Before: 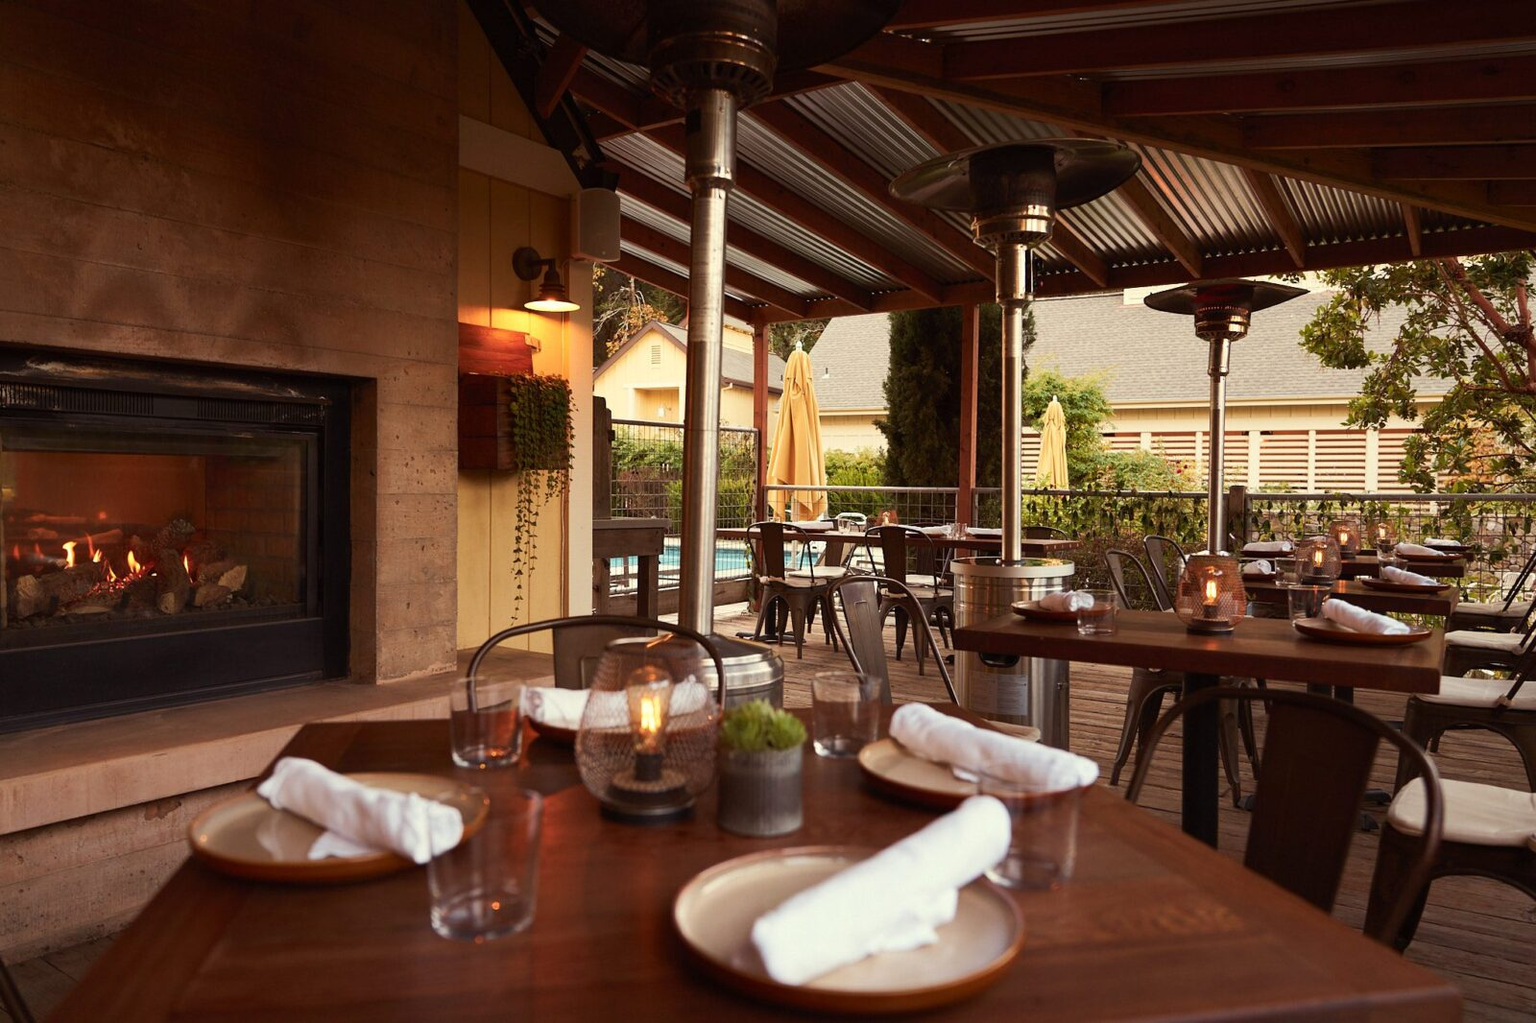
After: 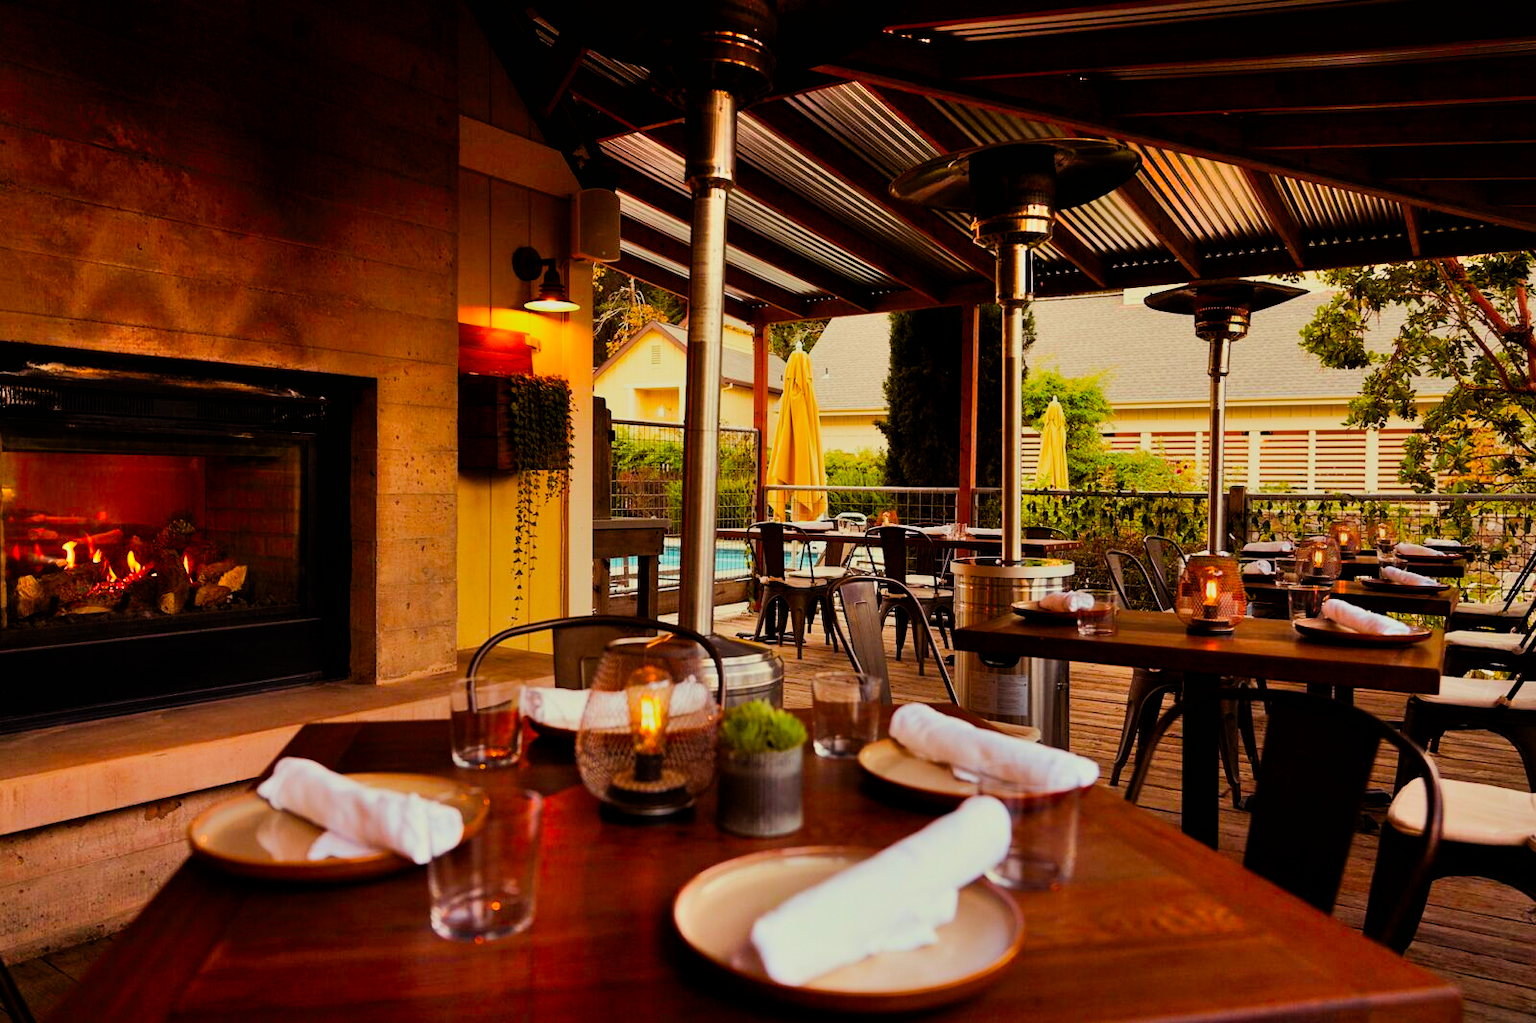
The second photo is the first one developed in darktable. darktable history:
shadows and highlights: soften with gaussian
color balance rgb: linear chroma grading › global chroma 10%, perceptual saturation grading › global saturation 30%, global vibrance 10%
contrast brightness saturation: contrast 0.09, saturation 0.28
filmic rgb: black relative exposure -4.88 EV, hardness 2.82
